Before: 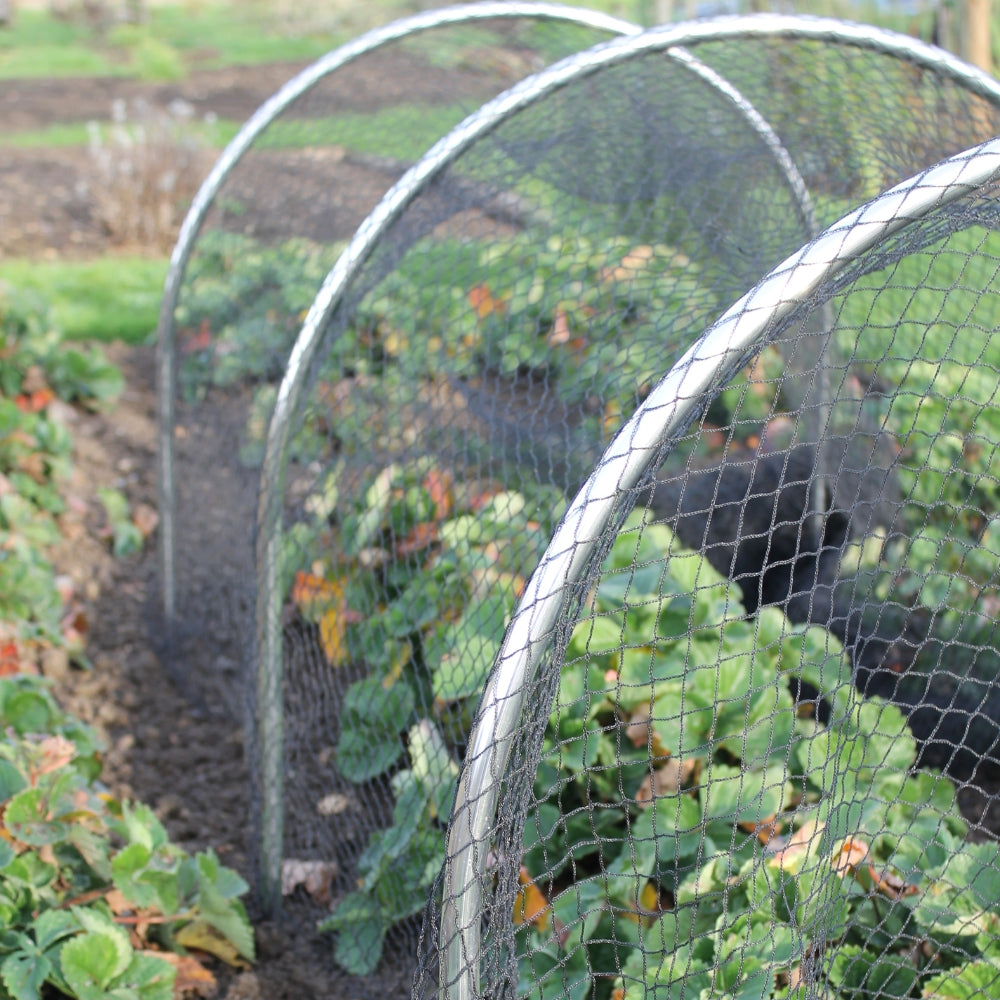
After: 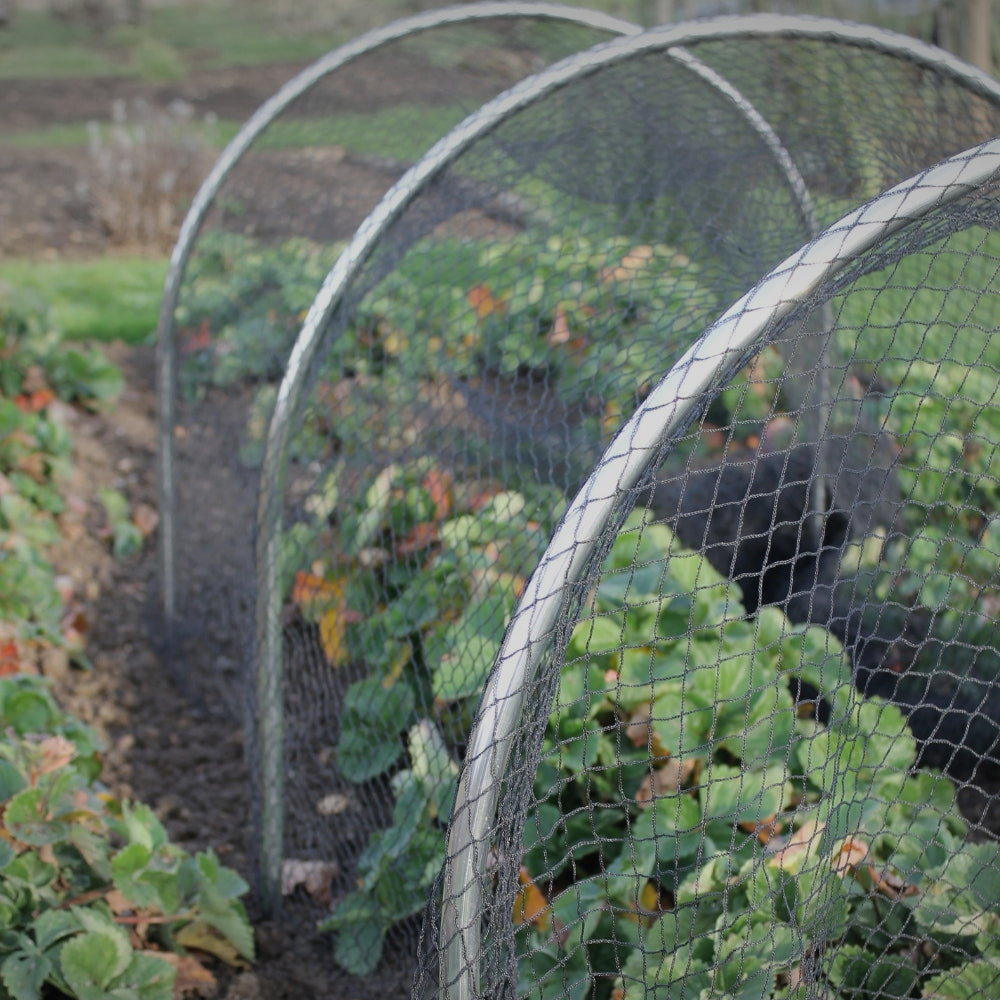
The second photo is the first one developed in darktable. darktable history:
exposure: exposure -0.568 EV, compensate highlight preservation false
vignetting: fall-off start 97.9%, fall-off radius 99.8%, center (-0.034, 0.146), width/height ratio 1.363
